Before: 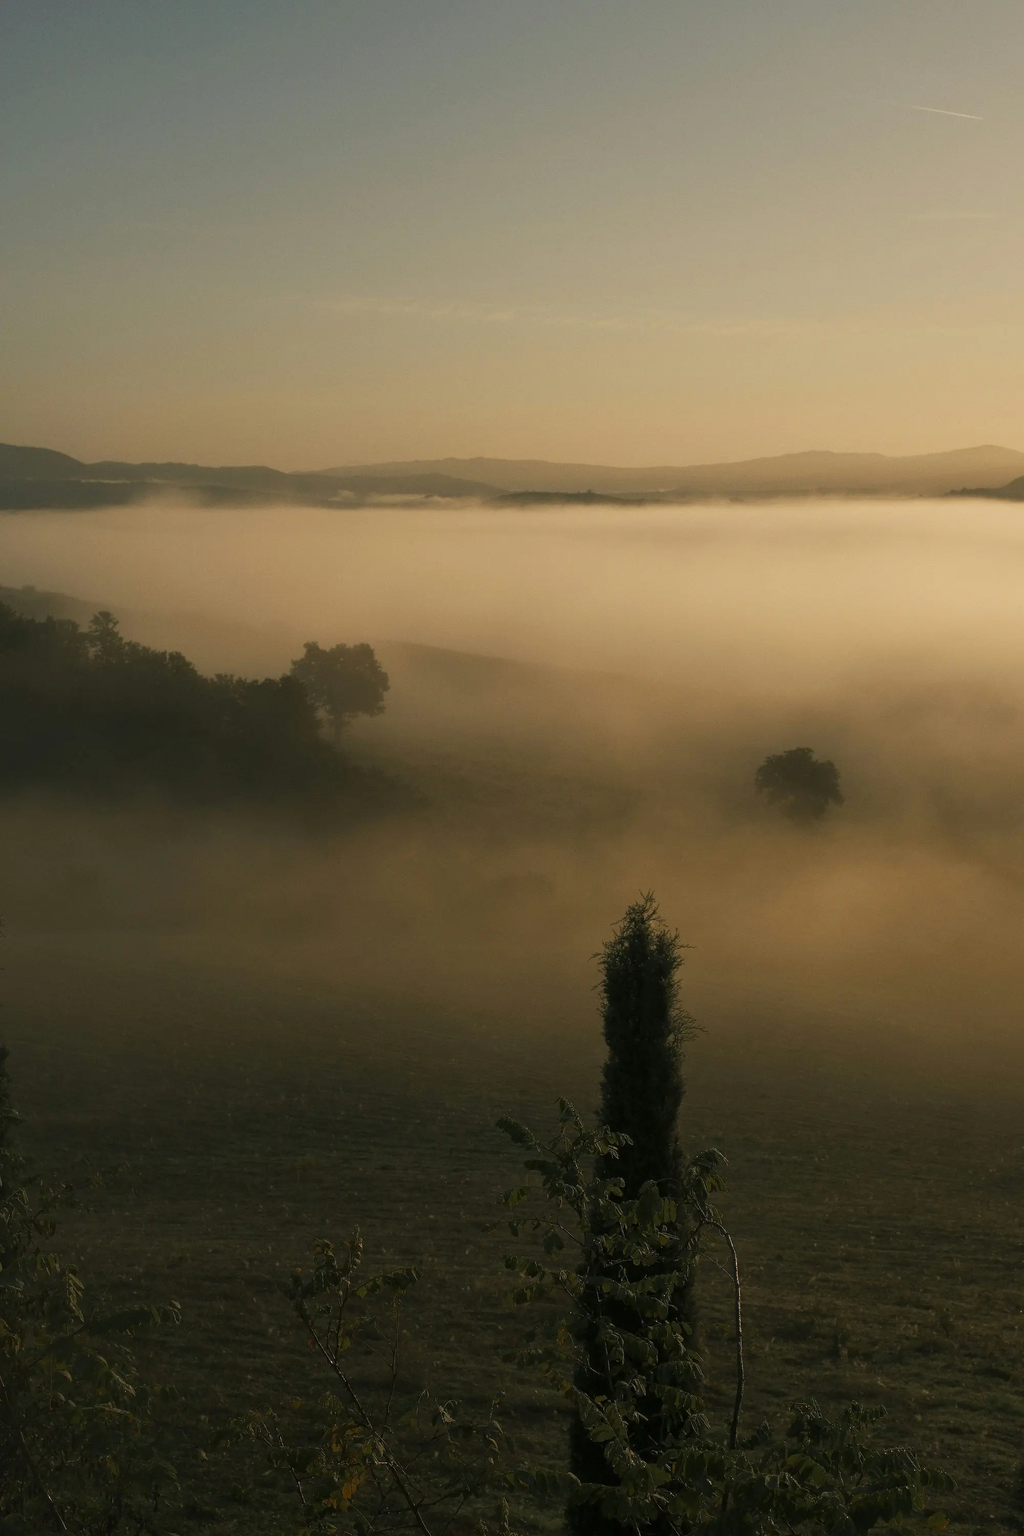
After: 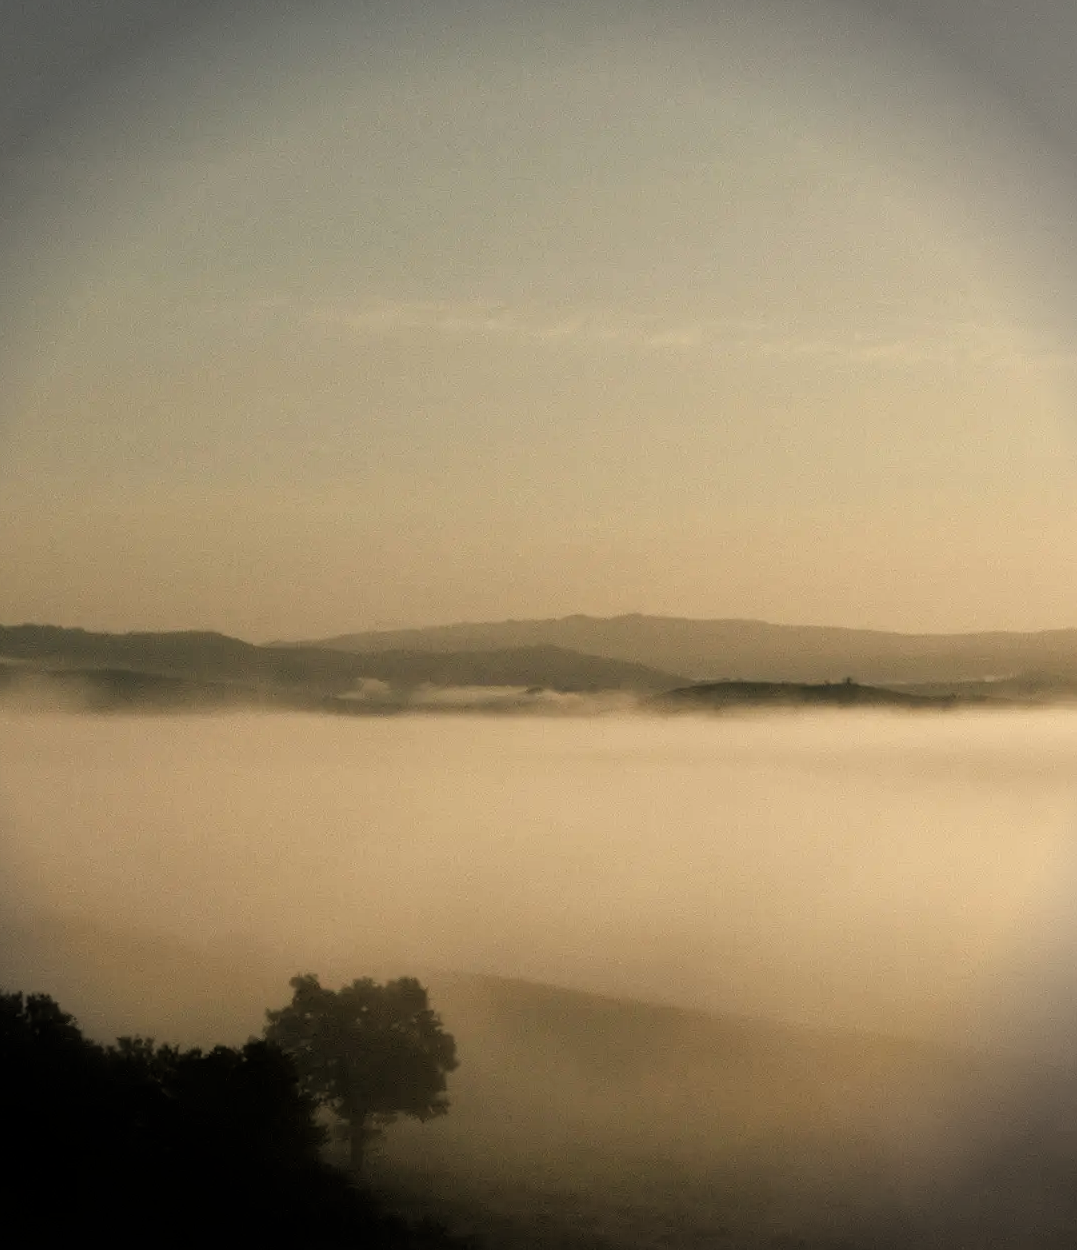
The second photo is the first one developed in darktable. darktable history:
crop: left 15.156%, top 9.318%, right 30.99%, bottom 48.996%
filmic rgb: black relative exposure -3.57 EV, white relative exposure 2.25 EV, threshold 3 EV, hardness 3.41, enable highlight reconstruction true
vignetting: fall-off start 88.05%, fall-off radius 25.65%, unbound false
